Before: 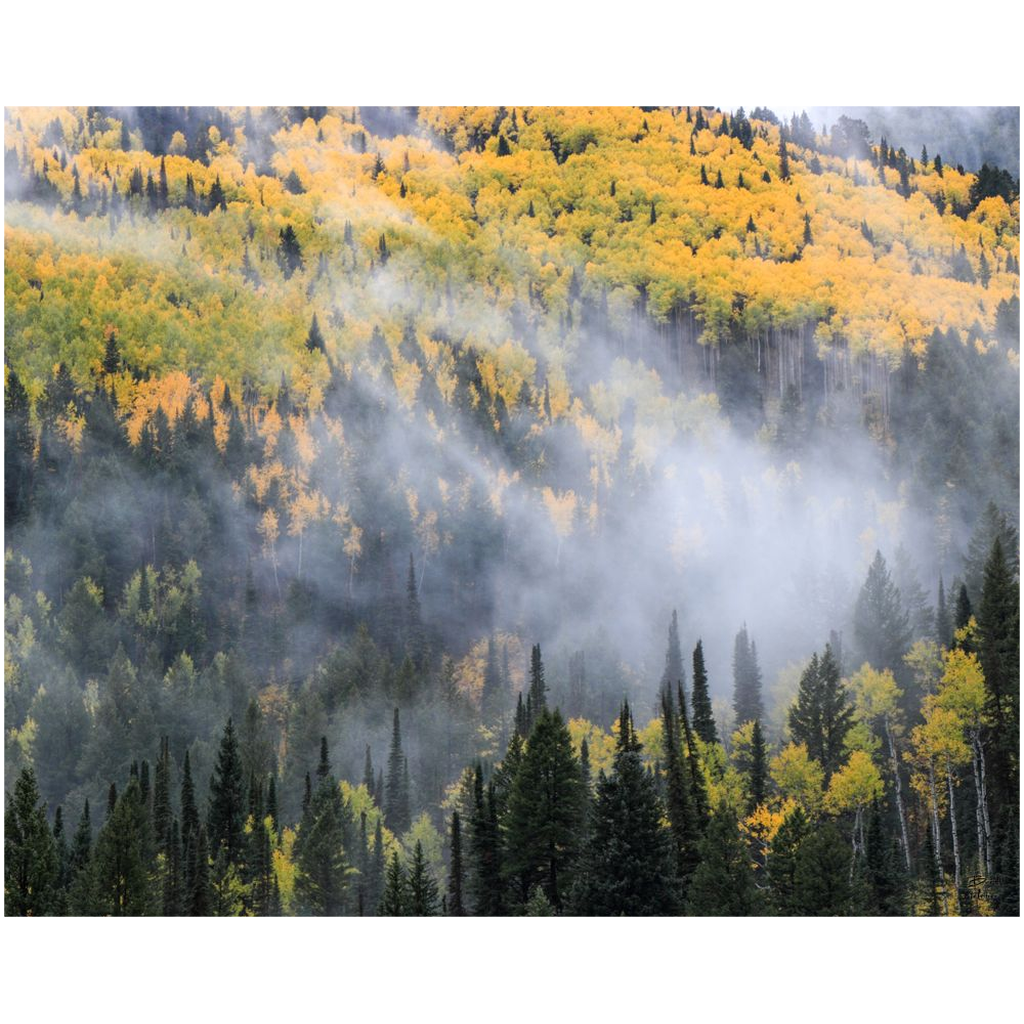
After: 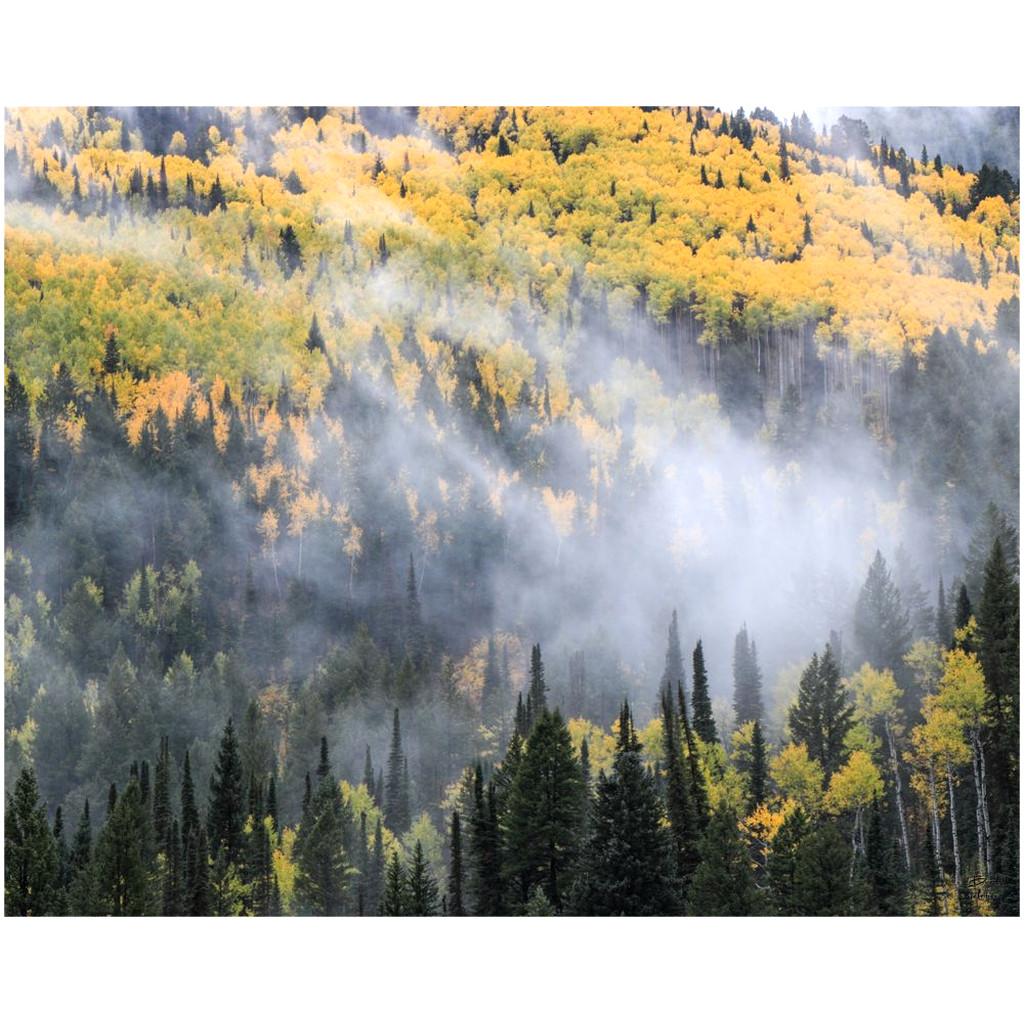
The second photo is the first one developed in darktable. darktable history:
shadows and highlights: radius 46.92, white point adjustment 6.65, compress 79.35%, soften with gaussian
